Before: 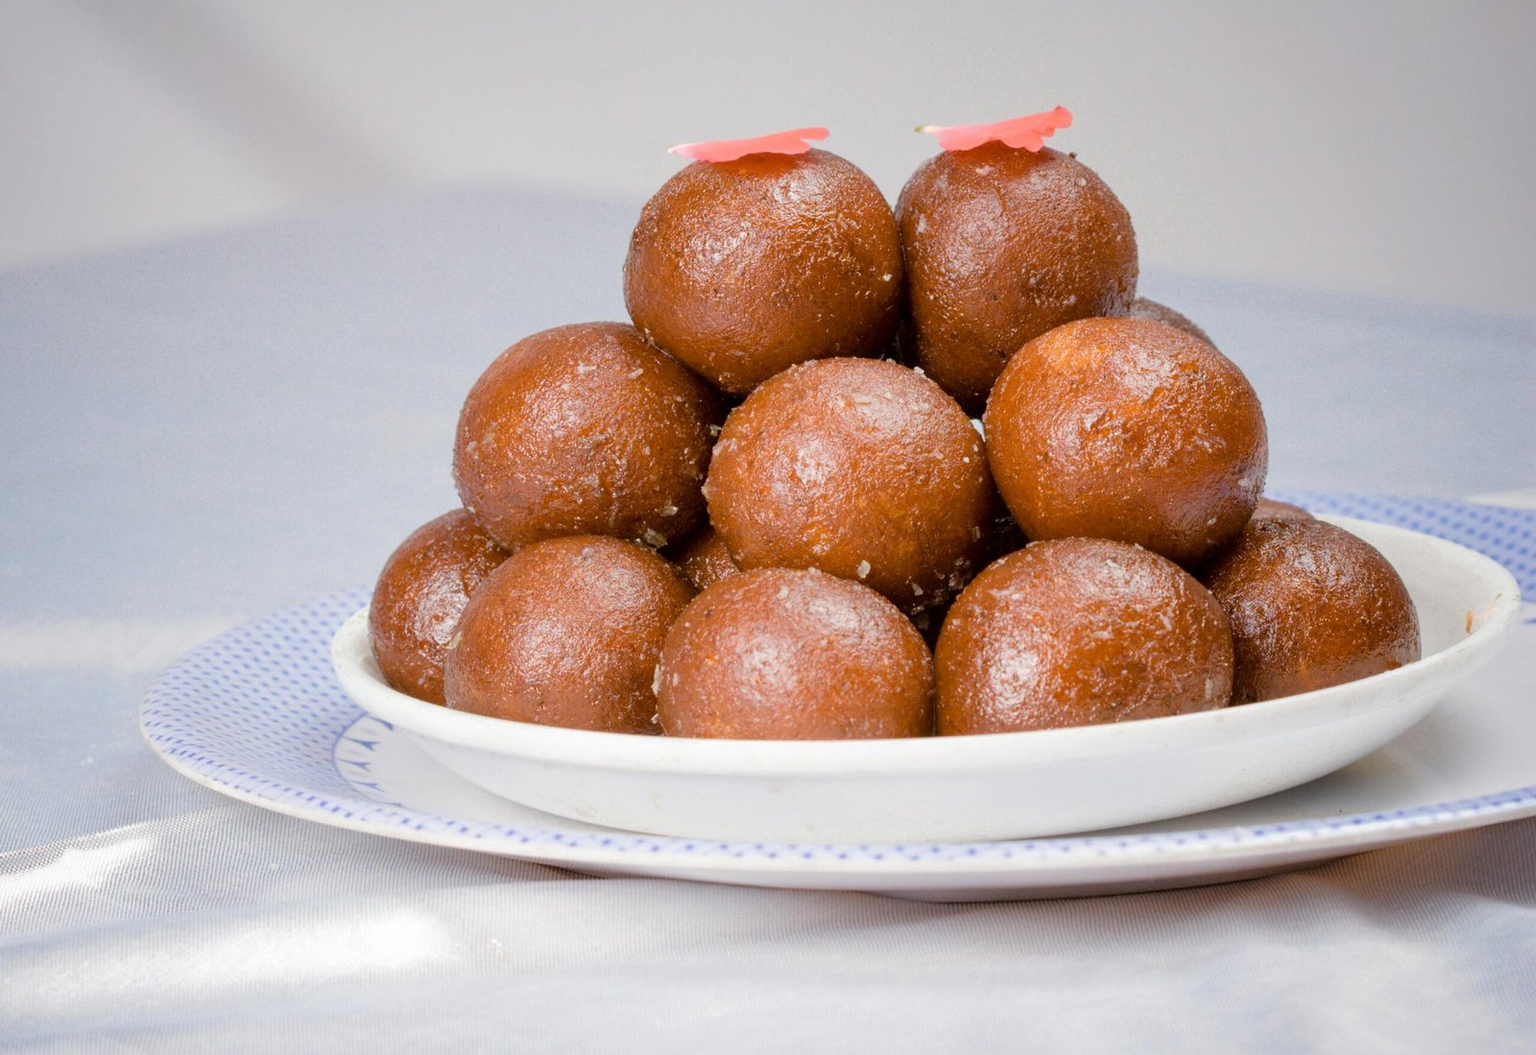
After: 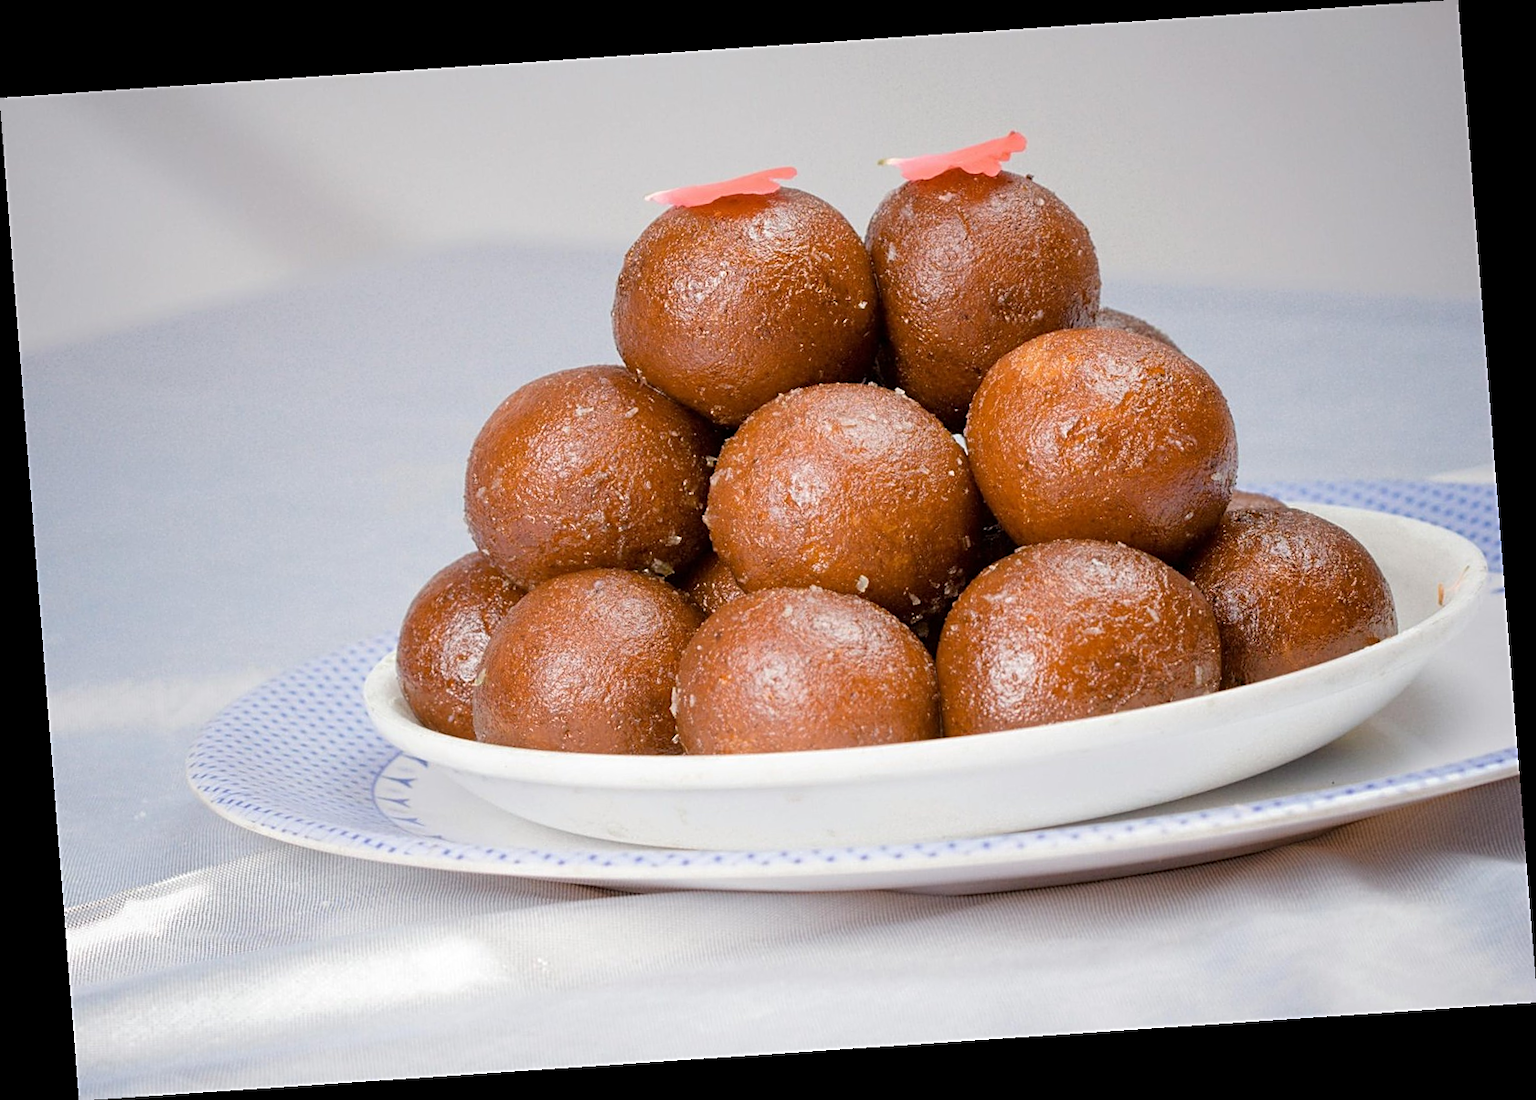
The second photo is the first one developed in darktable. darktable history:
sharpen: on, module defaults
rotate and perspective: rotation -4.2°, shear 0.006, automatic cropping off
